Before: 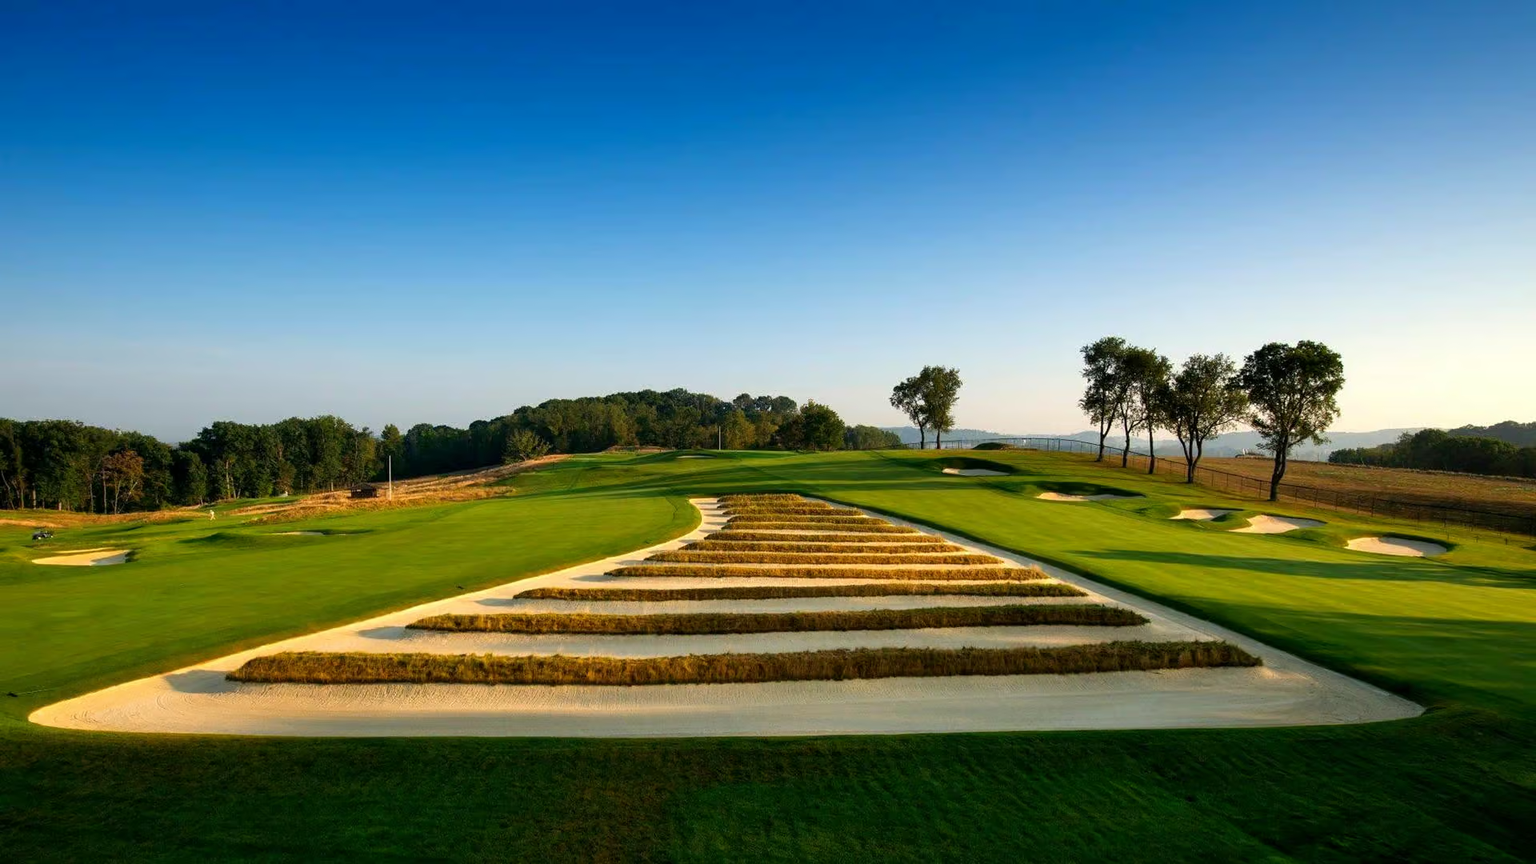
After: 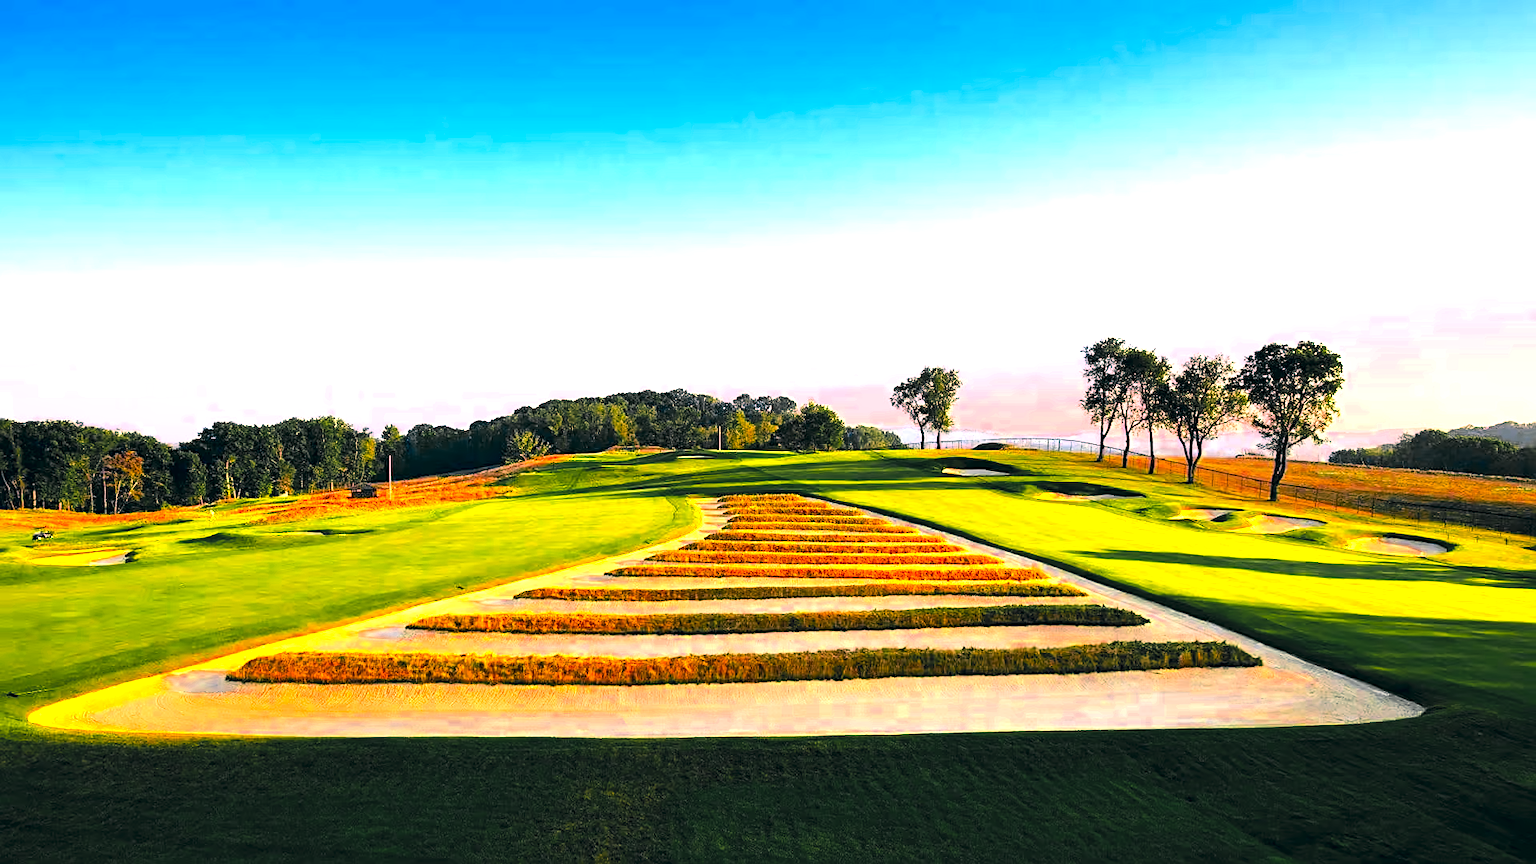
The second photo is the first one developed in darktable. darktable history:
tone equalizer: -8 EV -0.417 EV, -7 EV -0.389 EV, -6 EV -0.333 EV, -5 EV -0.222 EV, -3 EV 0.222 EV, -2 EV 0.333 EV, -1 EV 0.389 EV, +0 EV 0.417 EV, edges refinement/feathering 500, mask exposure compensation -1.57 EV, preserve details no
color correction: highlights a* 17.03, highlights b* 0.205, shadows a* -15.38, shadows b* -14.56, saturation 1.5
exposure: black level correction 0, exposure 1.675 EV, compensate exposure bias true, compensate highlight preservation false
white balance: red 0.988, blue 1.017
sharpen: on, module defaults
color zones: curves: ch0 [(0.035, 0.242) (0.25, 0.5) (0.384, 0.214) (0.488, 0.255) (0.75, 0.5)]; ch1 [(0.063, 0.379) (0.25, 0.5) (0.354, 0.201) (0.489, 0.085) (0.729, 0.271)]; ch2 [(0.25, 0.5) (0.38, 0.517) (0.442, 0.51) (0.735, 0.456)]
color contrast: green-magenta contrast 0.96
